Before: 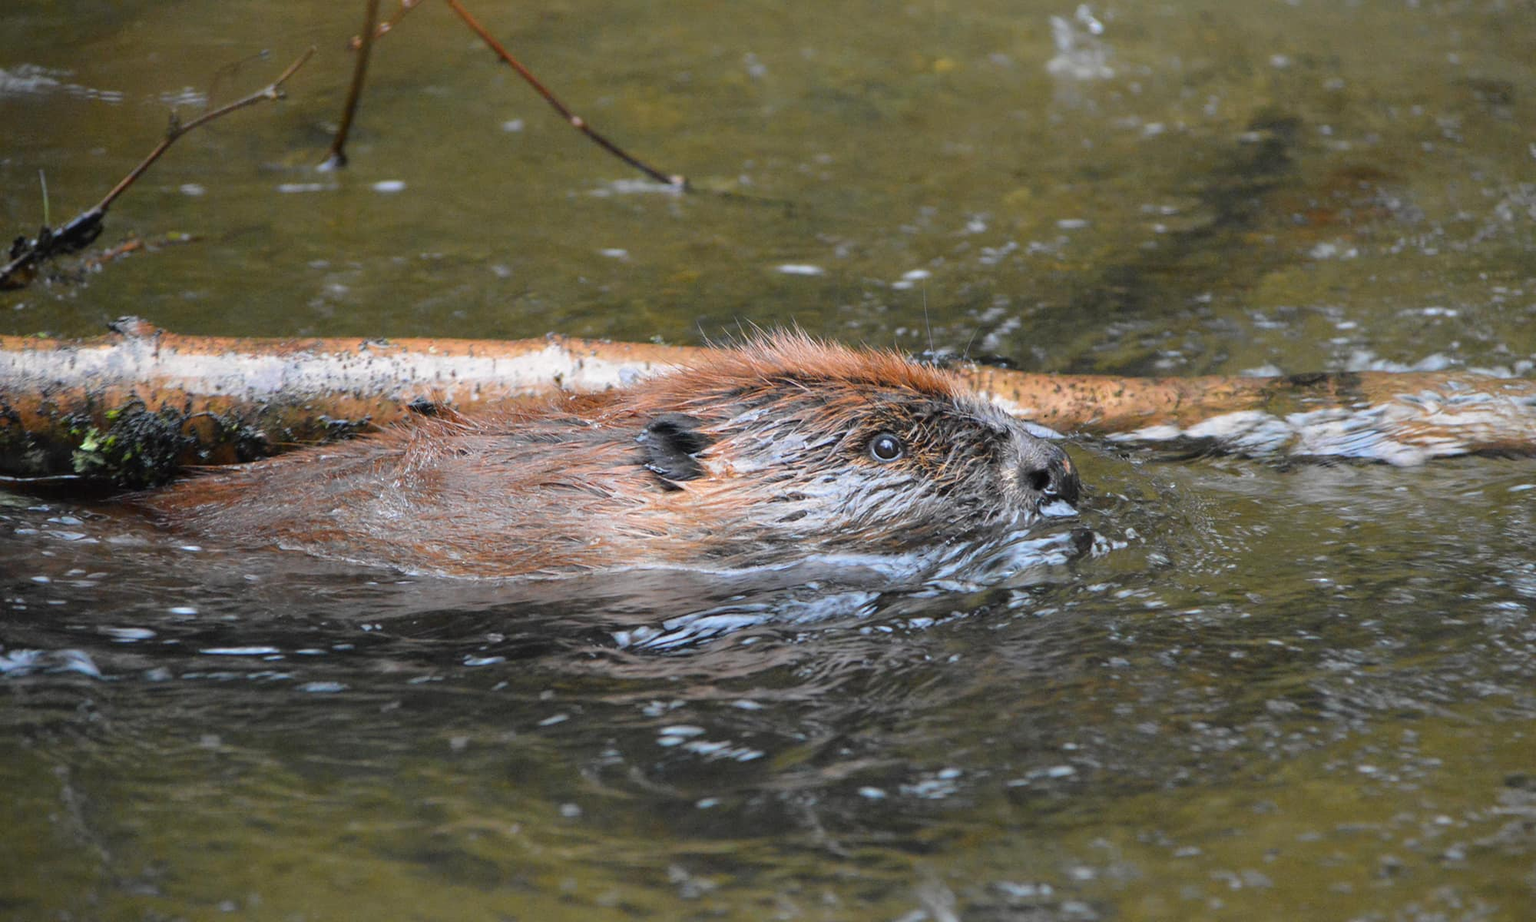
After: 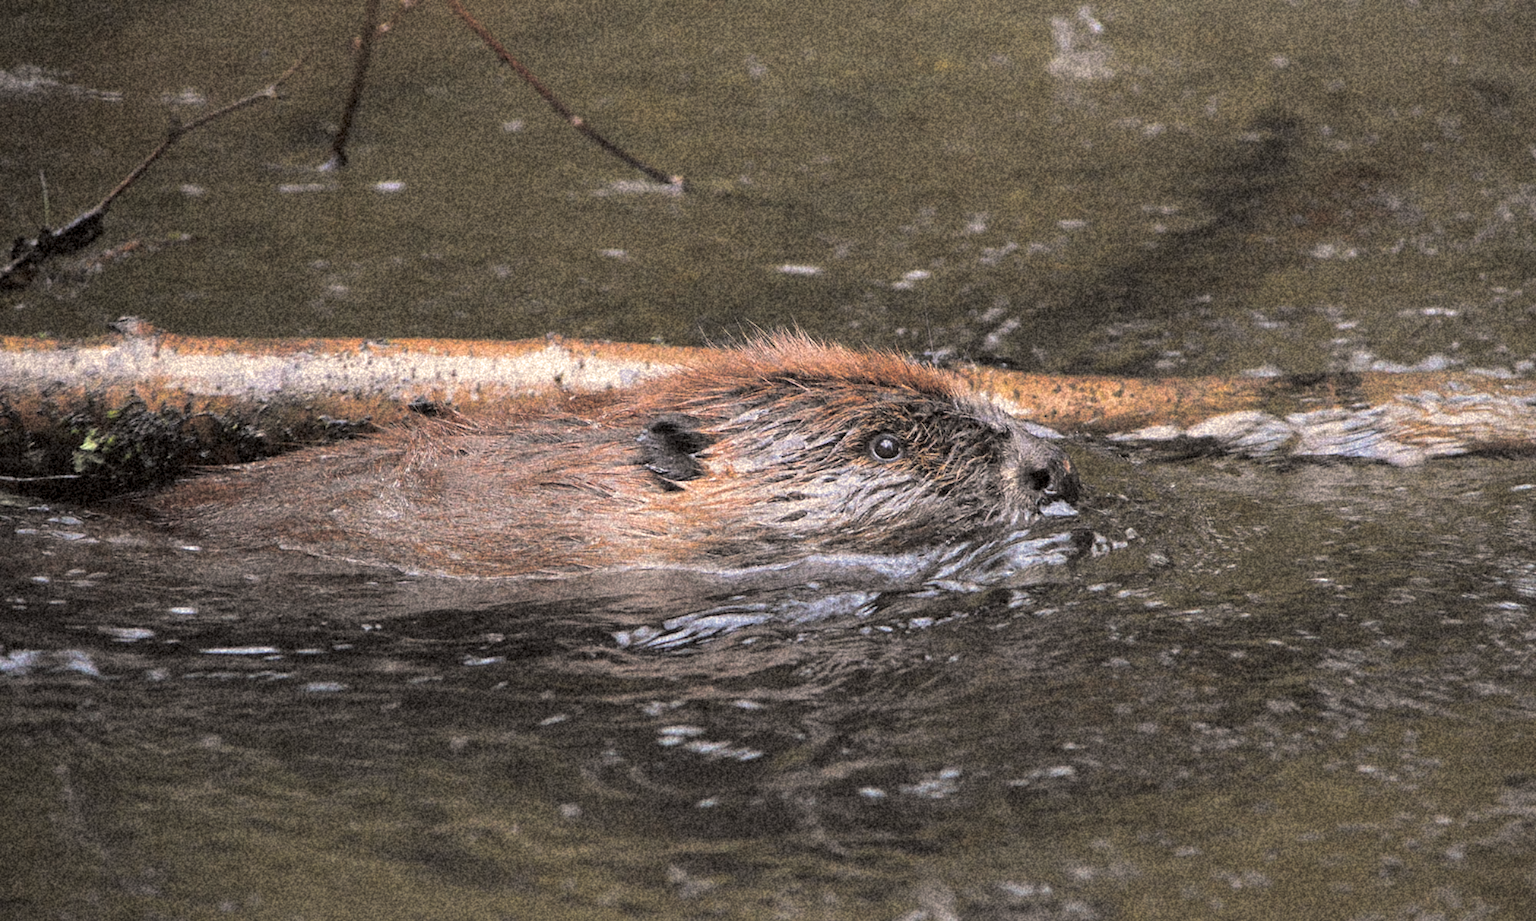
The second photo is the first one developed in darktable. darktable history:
color correction: highlights a* 6.27, highlights b* 8.19, shadows a* 5.94, shadows b* 7.23, saturation 0.9
split-toning: shadows › hue 43.2°, shadows › saturation 0, highlights › hue 50.4°, highlights › saturation 1
grain: coarseness 46.9 ISO, strength 50.21%, mid-tones bias 0%
